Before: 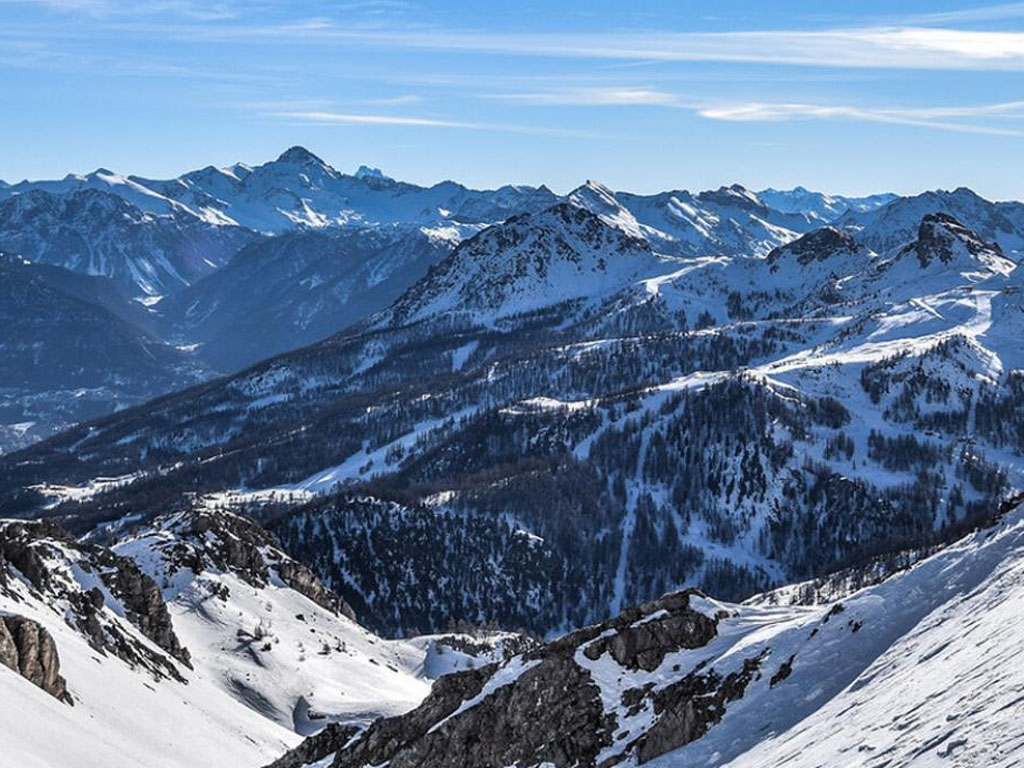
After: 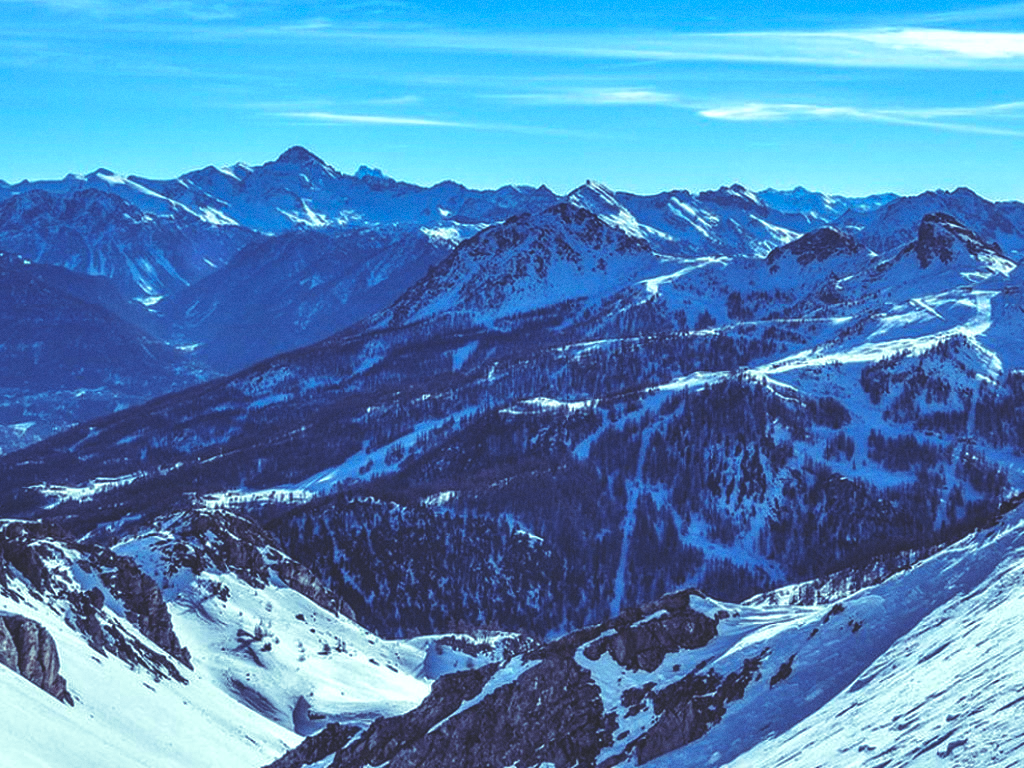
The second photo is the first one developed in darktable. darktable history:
rgb levels: levels [[0.013, 0.434, 0.89], [0, 0.5, 1], [0, 0.5, 1]]
rgb curve: curves: ch0 [(0, 0.186) (0.314, 0.284) (0.576, 0.466) (0.805, 0.691) (0.936, 0.886)]; ch1 [(0, 0.186) (0.314, 0.284) (0.581, 0.534) (0.771, 0.746) (0.936, 0.958)]; ch2 [(0, 0.216) (0.275, 0.39) (1, 1)], mode RGB, independent channels, compensate middle gray true, preserve colors none
grain: coarseness 0.09 ISO, strength 16.61%
